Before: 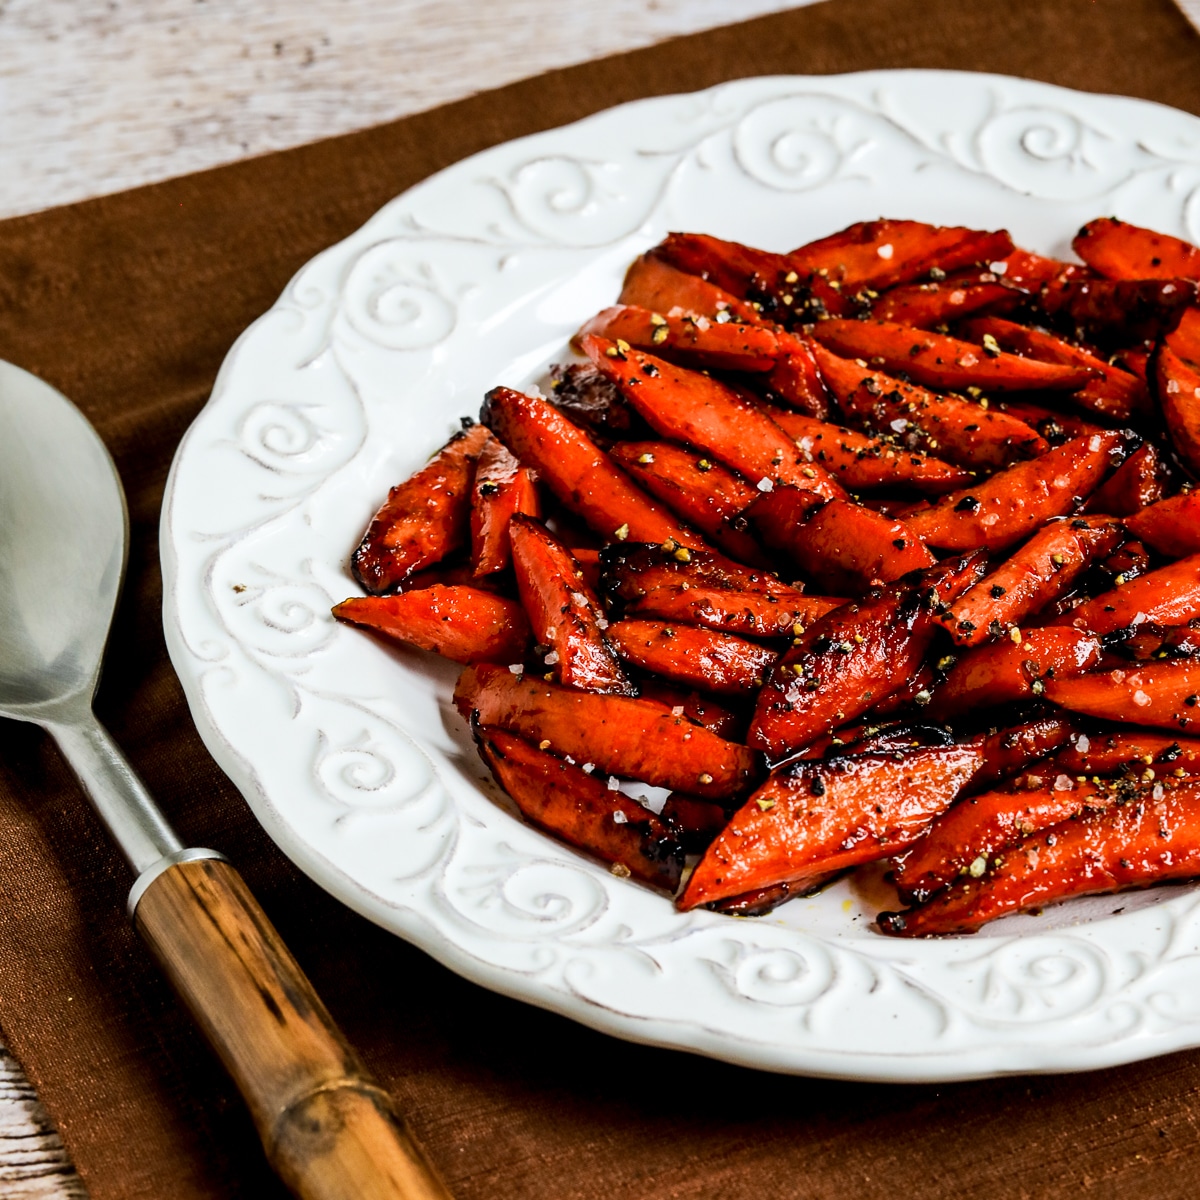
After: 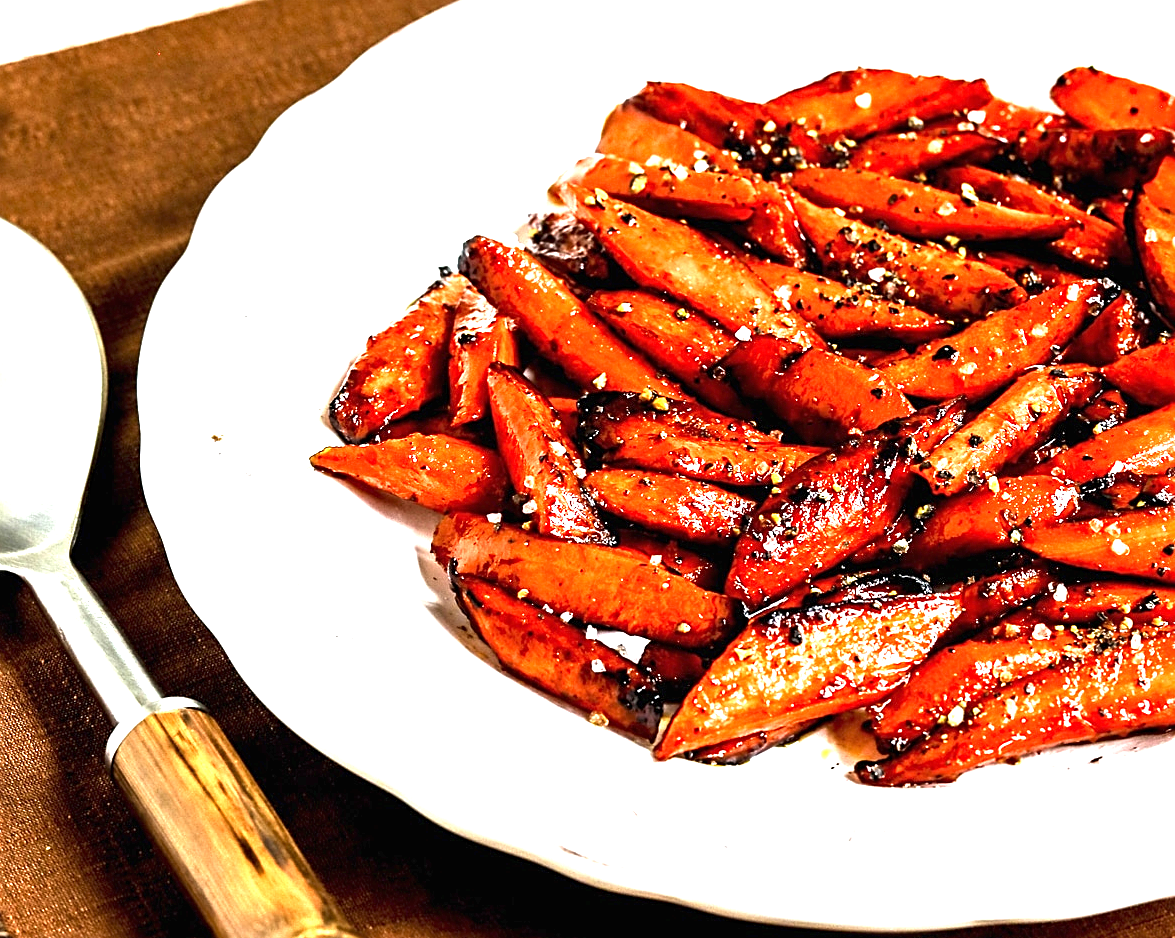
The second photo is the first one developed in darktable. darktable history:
sharpen: on, module defaults
exposure: black level correction 0, exposure 1.287 EV, compensate exposure bias true, compensate highlight preservation false
crop and rotate: left 1.886%, top 12.66%, right 0.176%, bottom 9.133%
